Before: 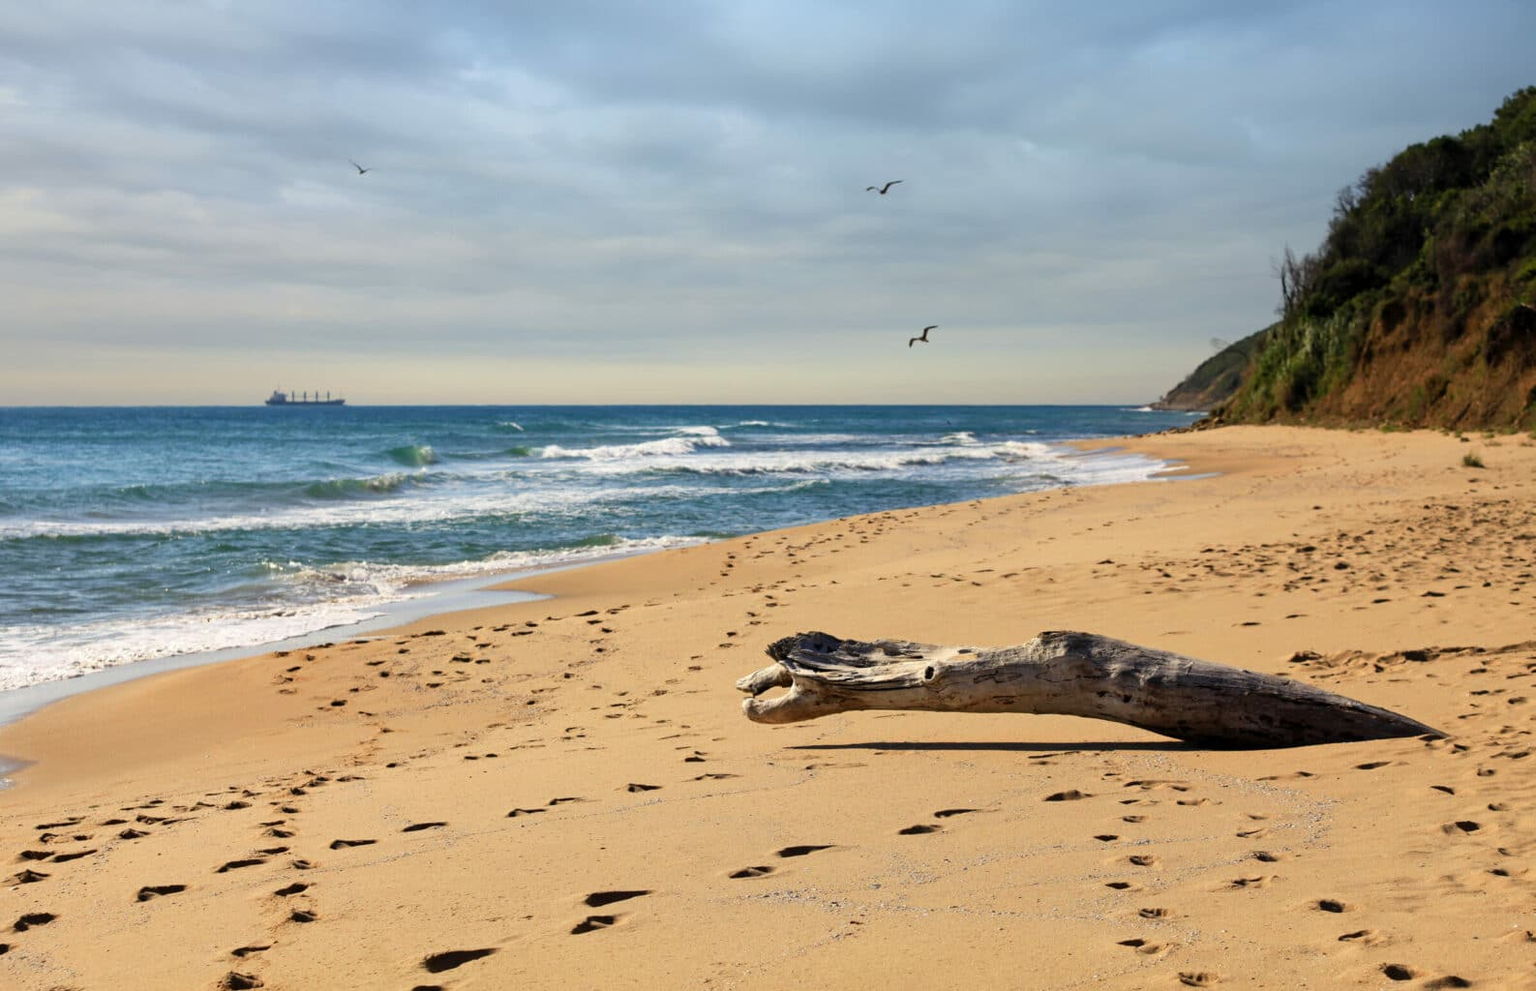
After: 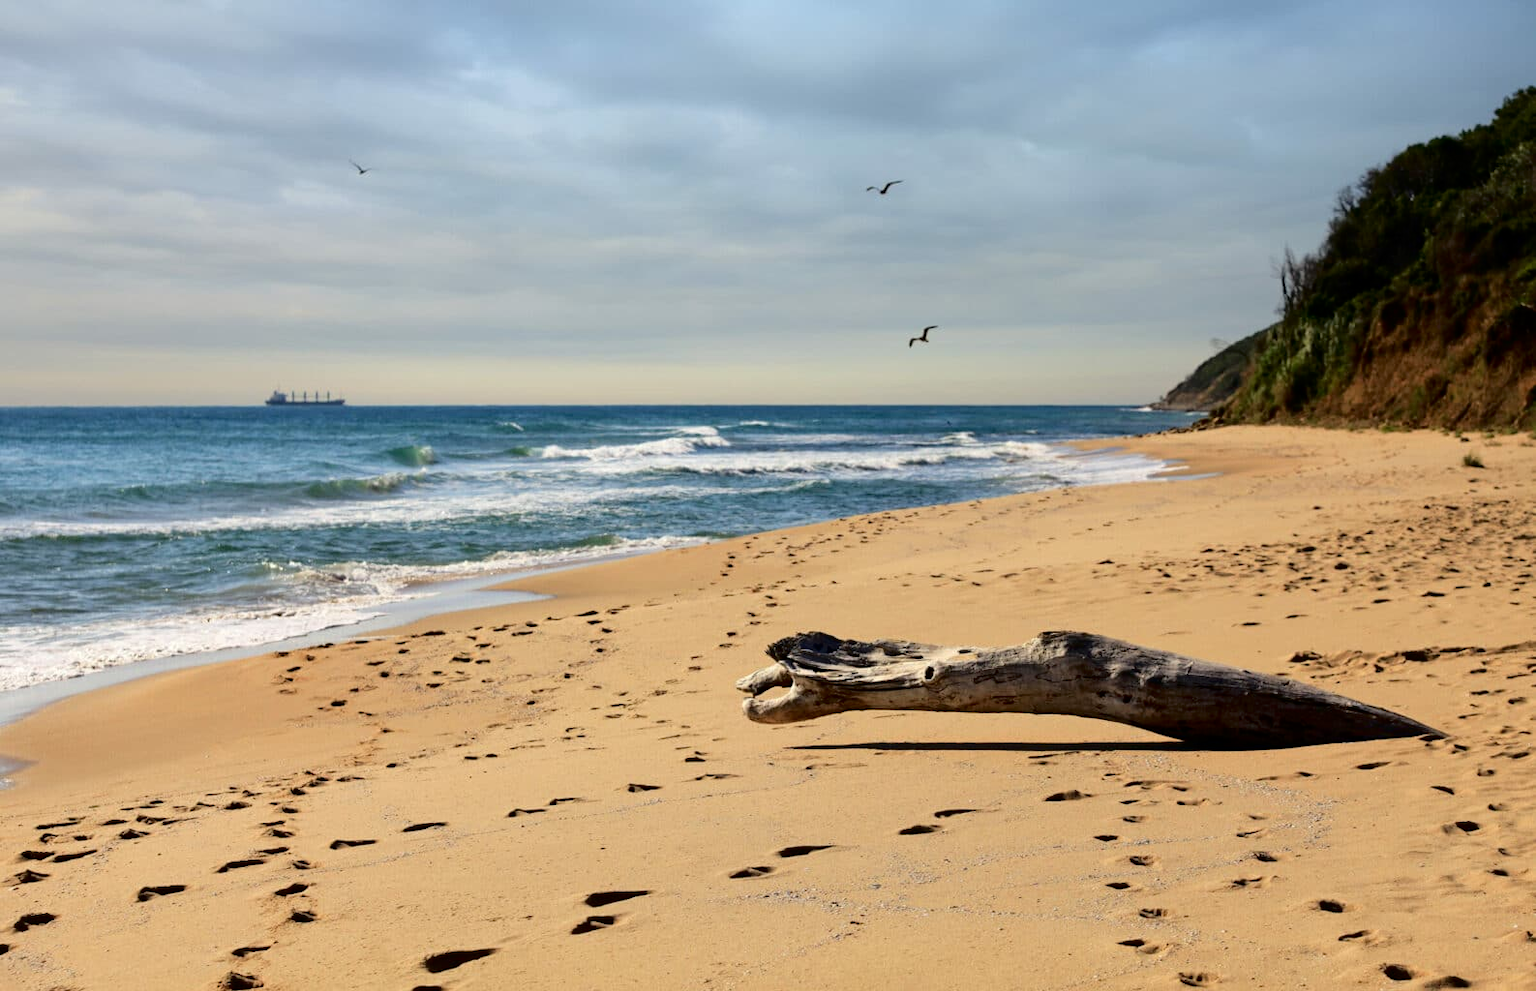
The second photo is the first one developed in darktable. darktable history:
fill light: exposure -2 EV, width 8.6
